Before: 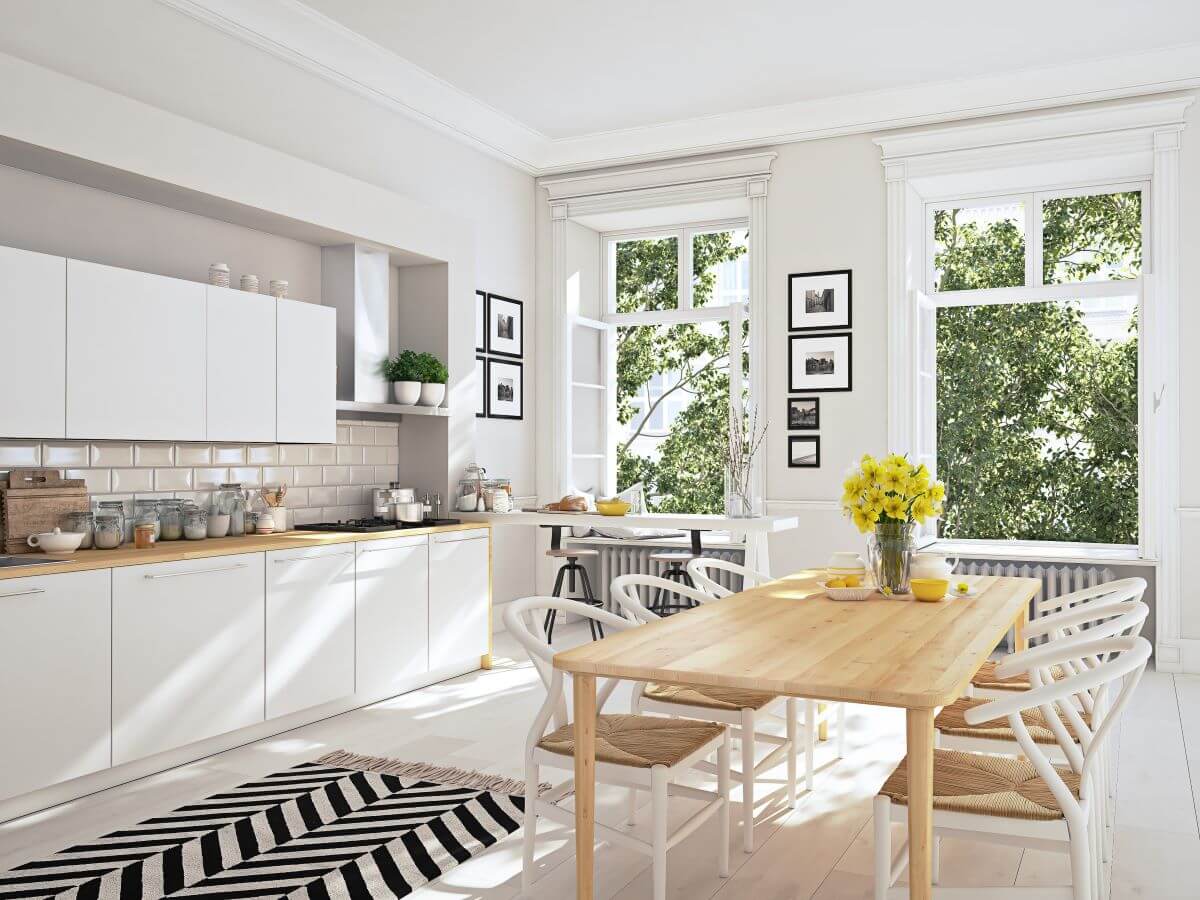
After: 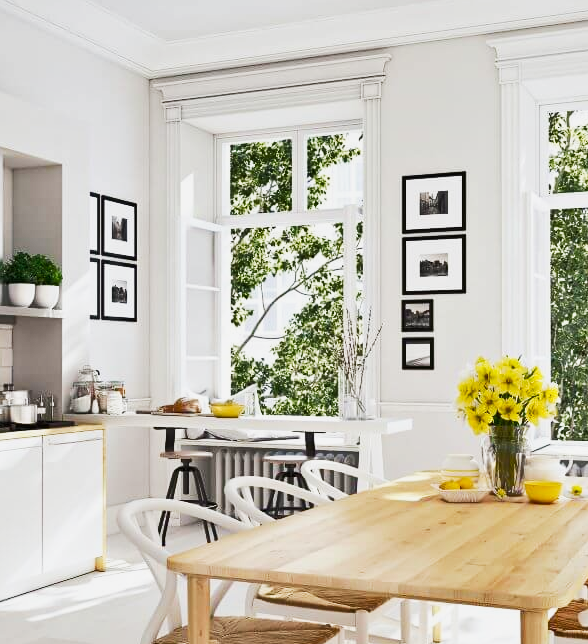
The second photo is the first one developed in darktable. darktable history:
shadows and highlights: soften with gaussian
crop: left 32.235%, top 10.97%, right 18.711%, bottom 17.406%
tone curve: curves: ch0 [(0, 0) (0.091, 0.075) (0.389, 0.441) (0.696, 0.808) (0.844, 0.908) (0.909, 0.942) (1, 0.973)]; ch1 [(0, 0) (0.437, 0.404) (0.48, 0.486) (0.5, 0.5) (0.529, 0.556) (0.58, 0.606) (0.616, 0.654) (1, 1)]; ch2 [(0, 0) (0.442, 0.415) (0.5, 0.5) (0.535, 0.567) (0.585, 0.632) (1, 1)], preserve colors none
